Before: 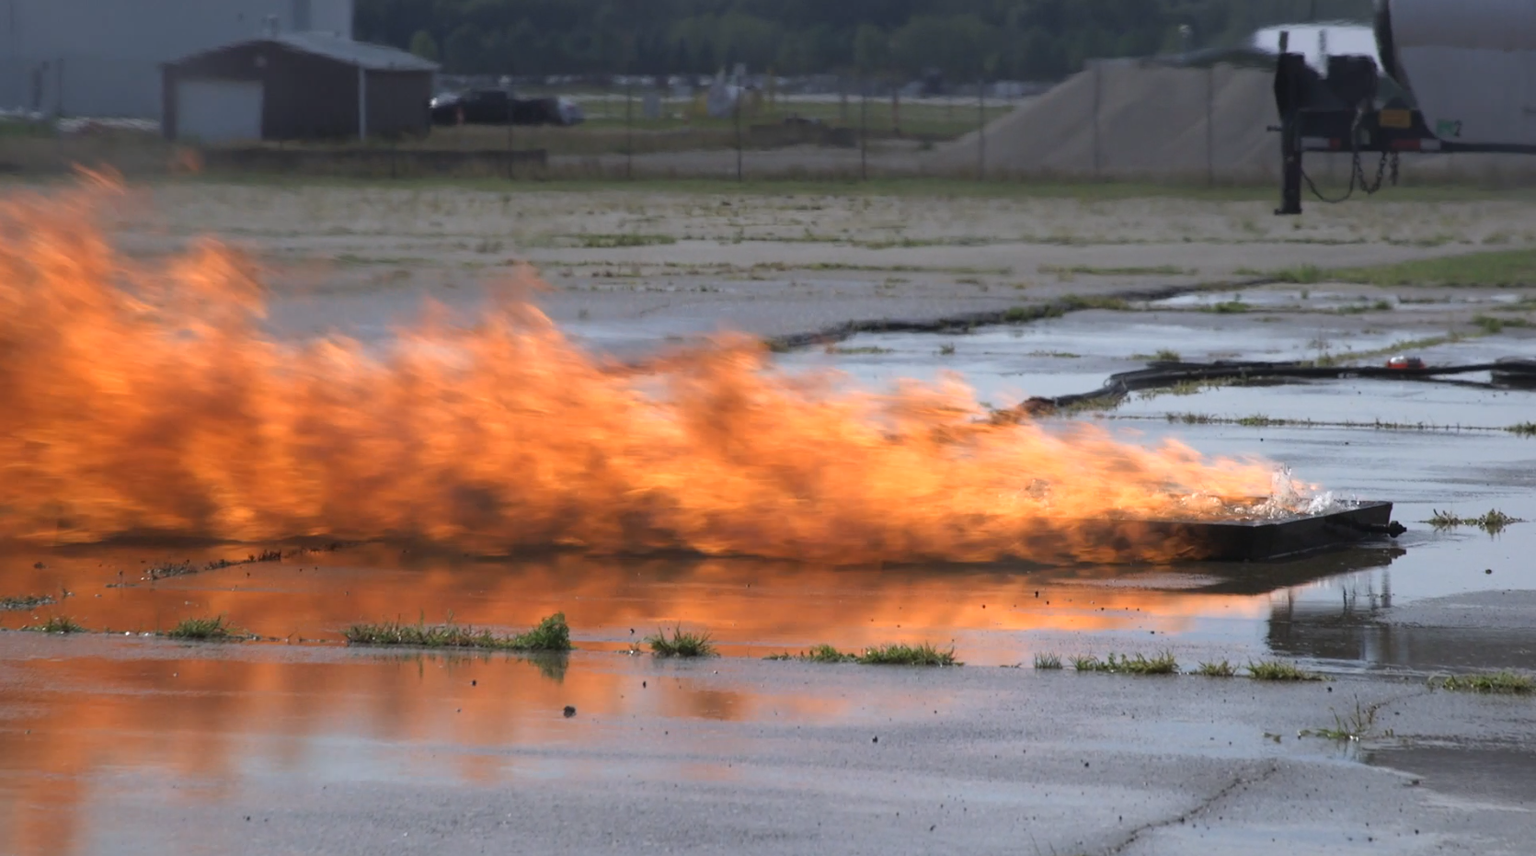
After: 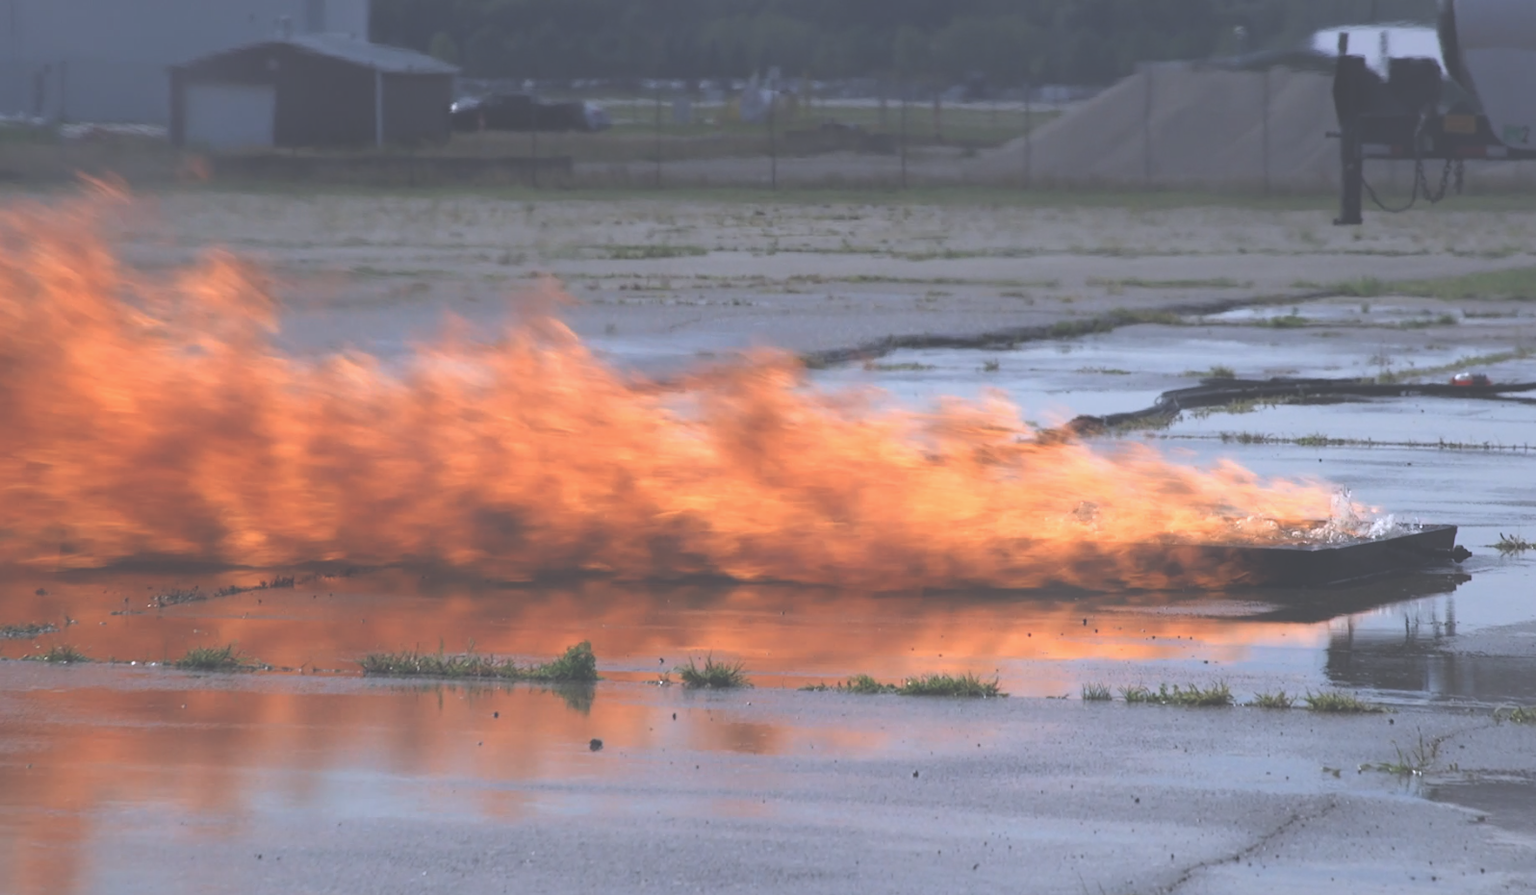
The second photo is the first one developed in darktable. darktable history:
crop: right 4.387%, bottom 0.033%
exposure: black level correction -0.062, exposure -0.05 EV, compensate highlight preservation false
color calibration: illuminant as shot in camera, x 0.358, y 0.373, temperature 4628.91 K
